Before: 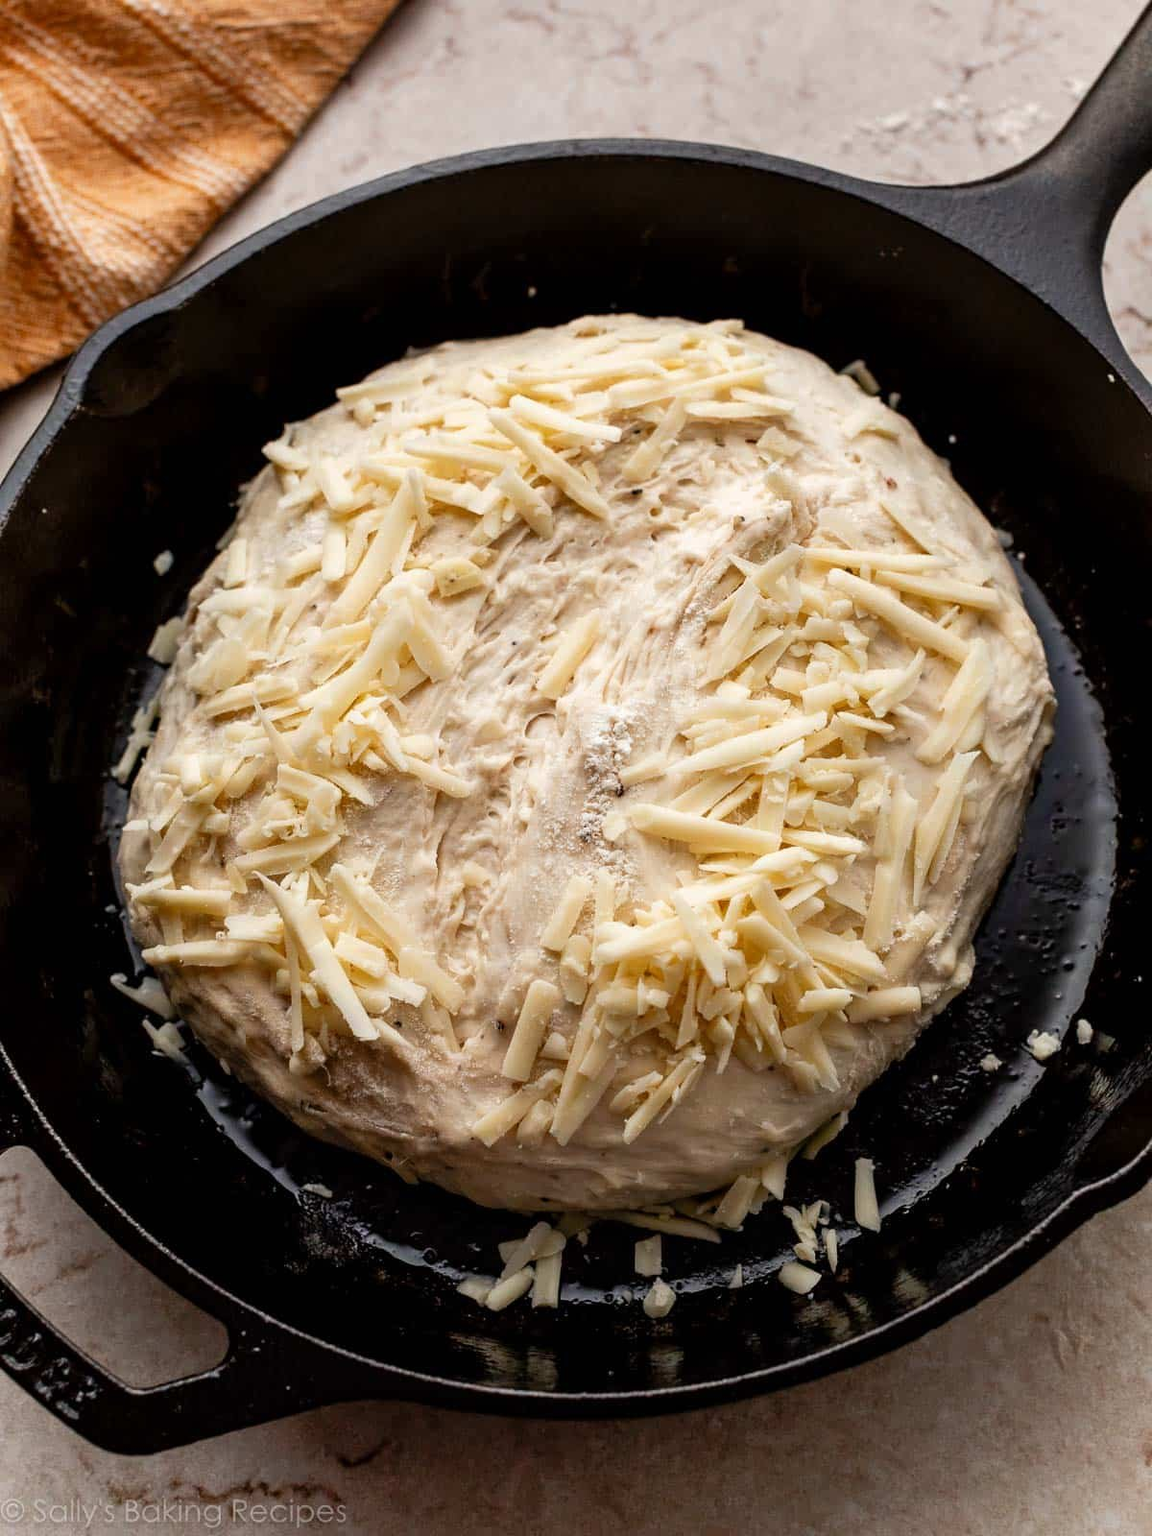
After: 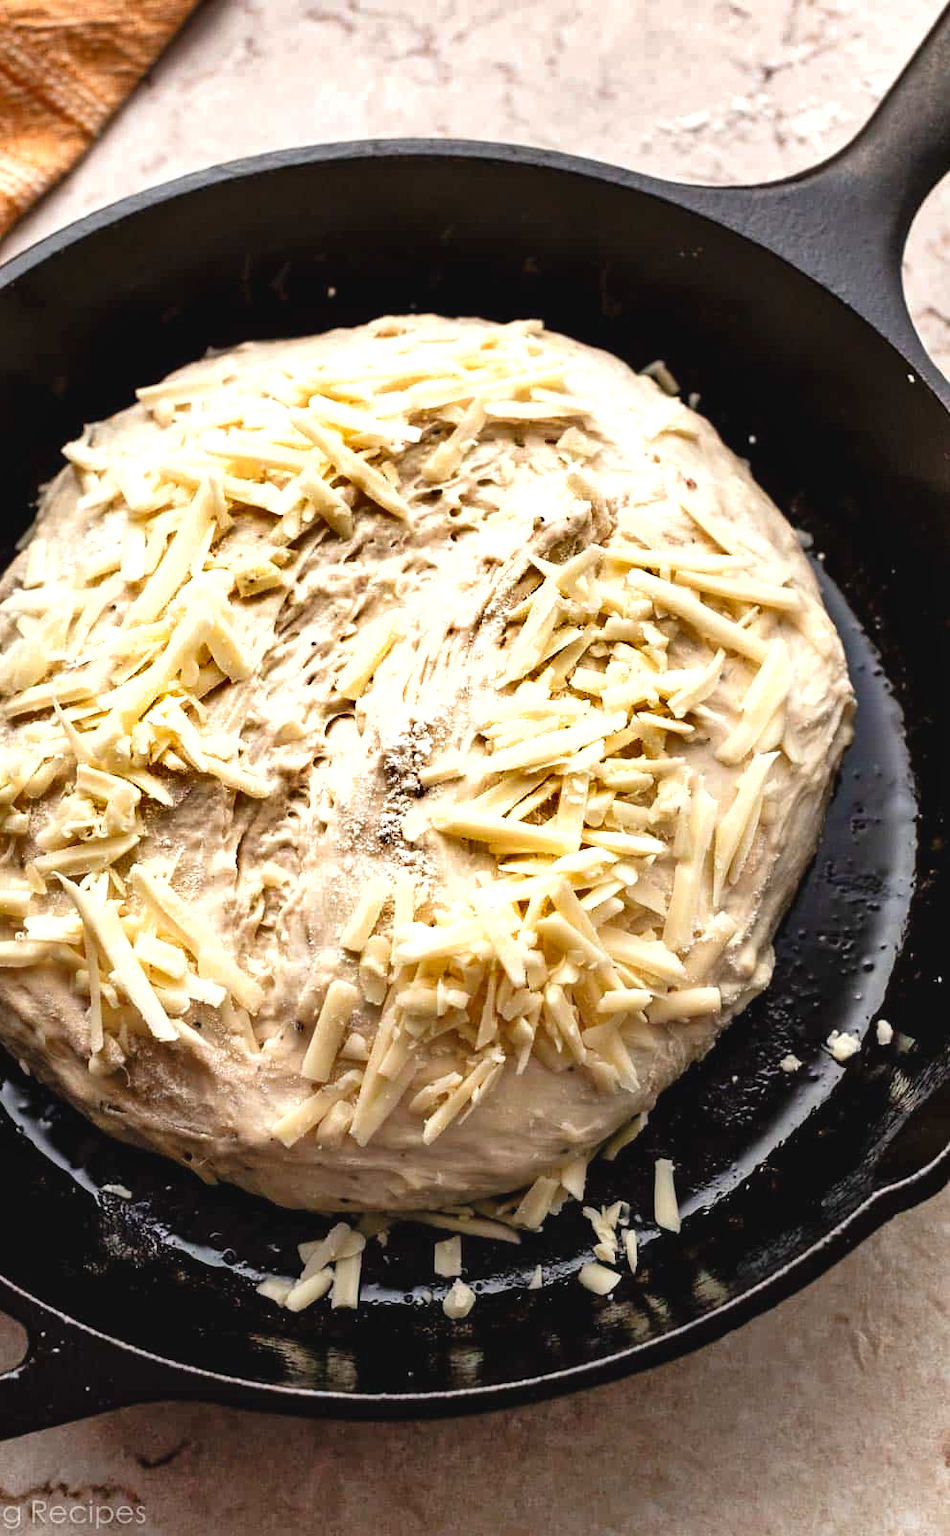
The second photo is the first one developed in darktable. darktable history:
crop: left 17.477%, bottom 0.037%
exposure: black level correction -0.002, exposure 0.704 EV, compensate highlight preservation false
shadows and highlights: shadows 39.4, highlights -53.87, low approximation 0.01, soften with gaussian
